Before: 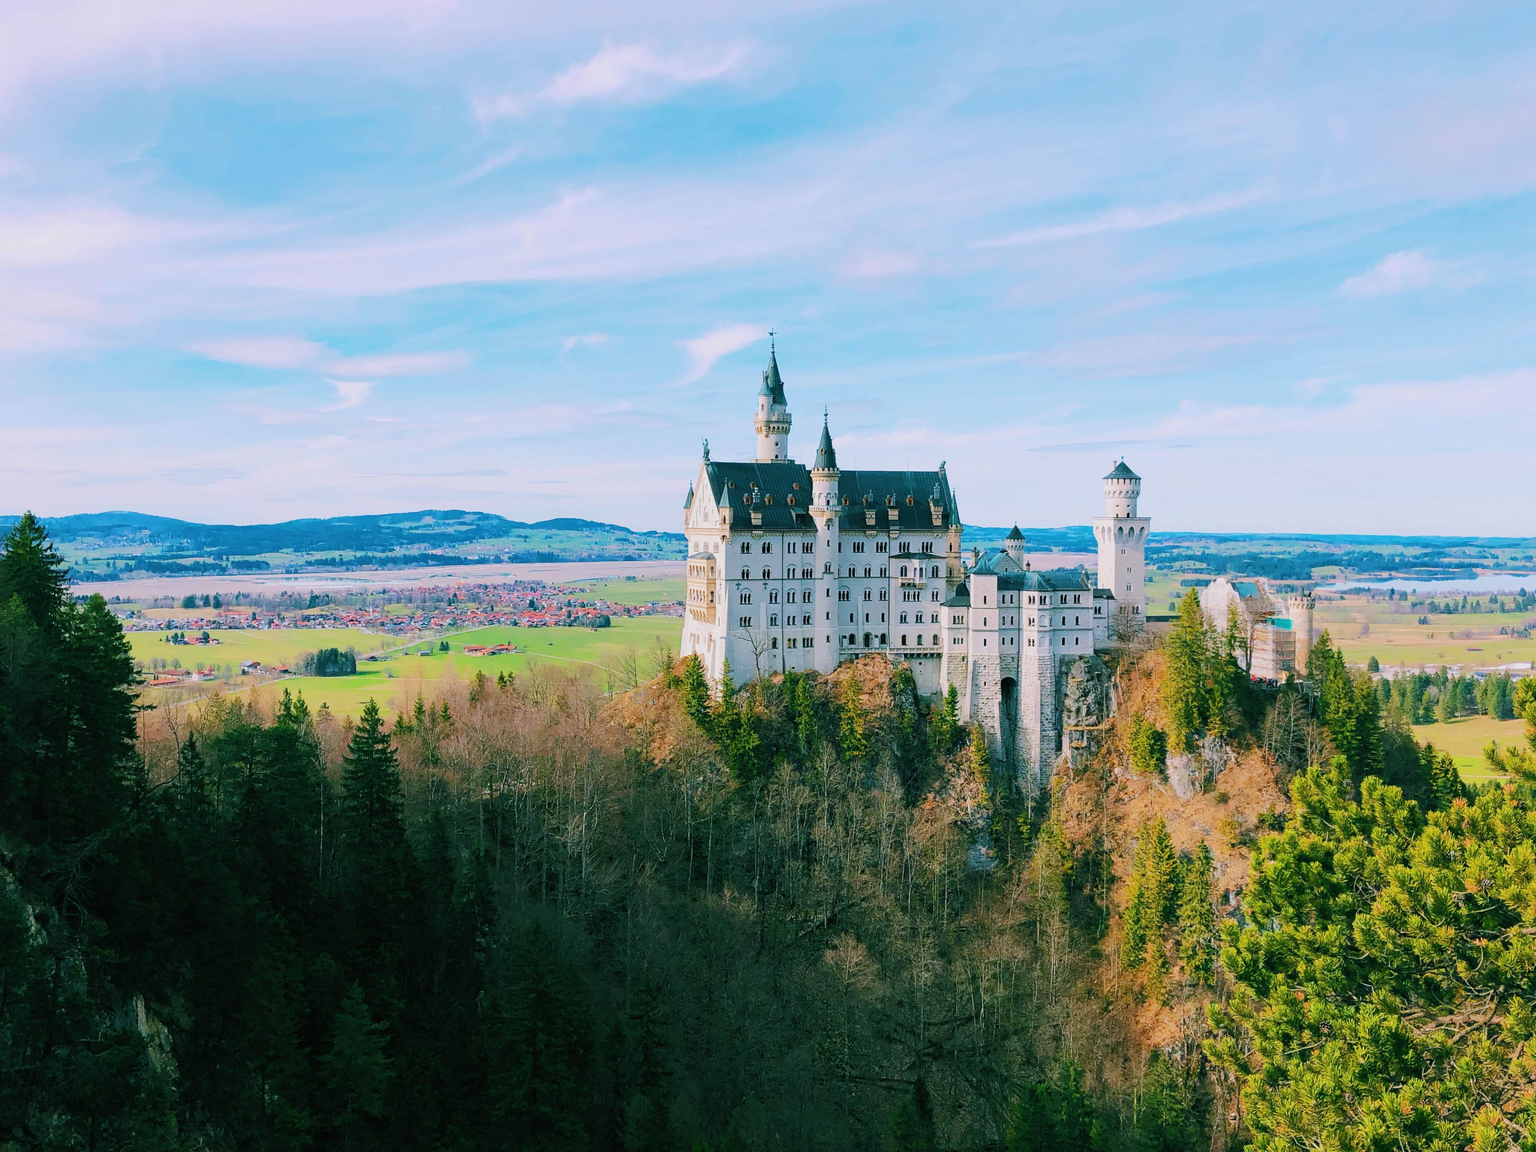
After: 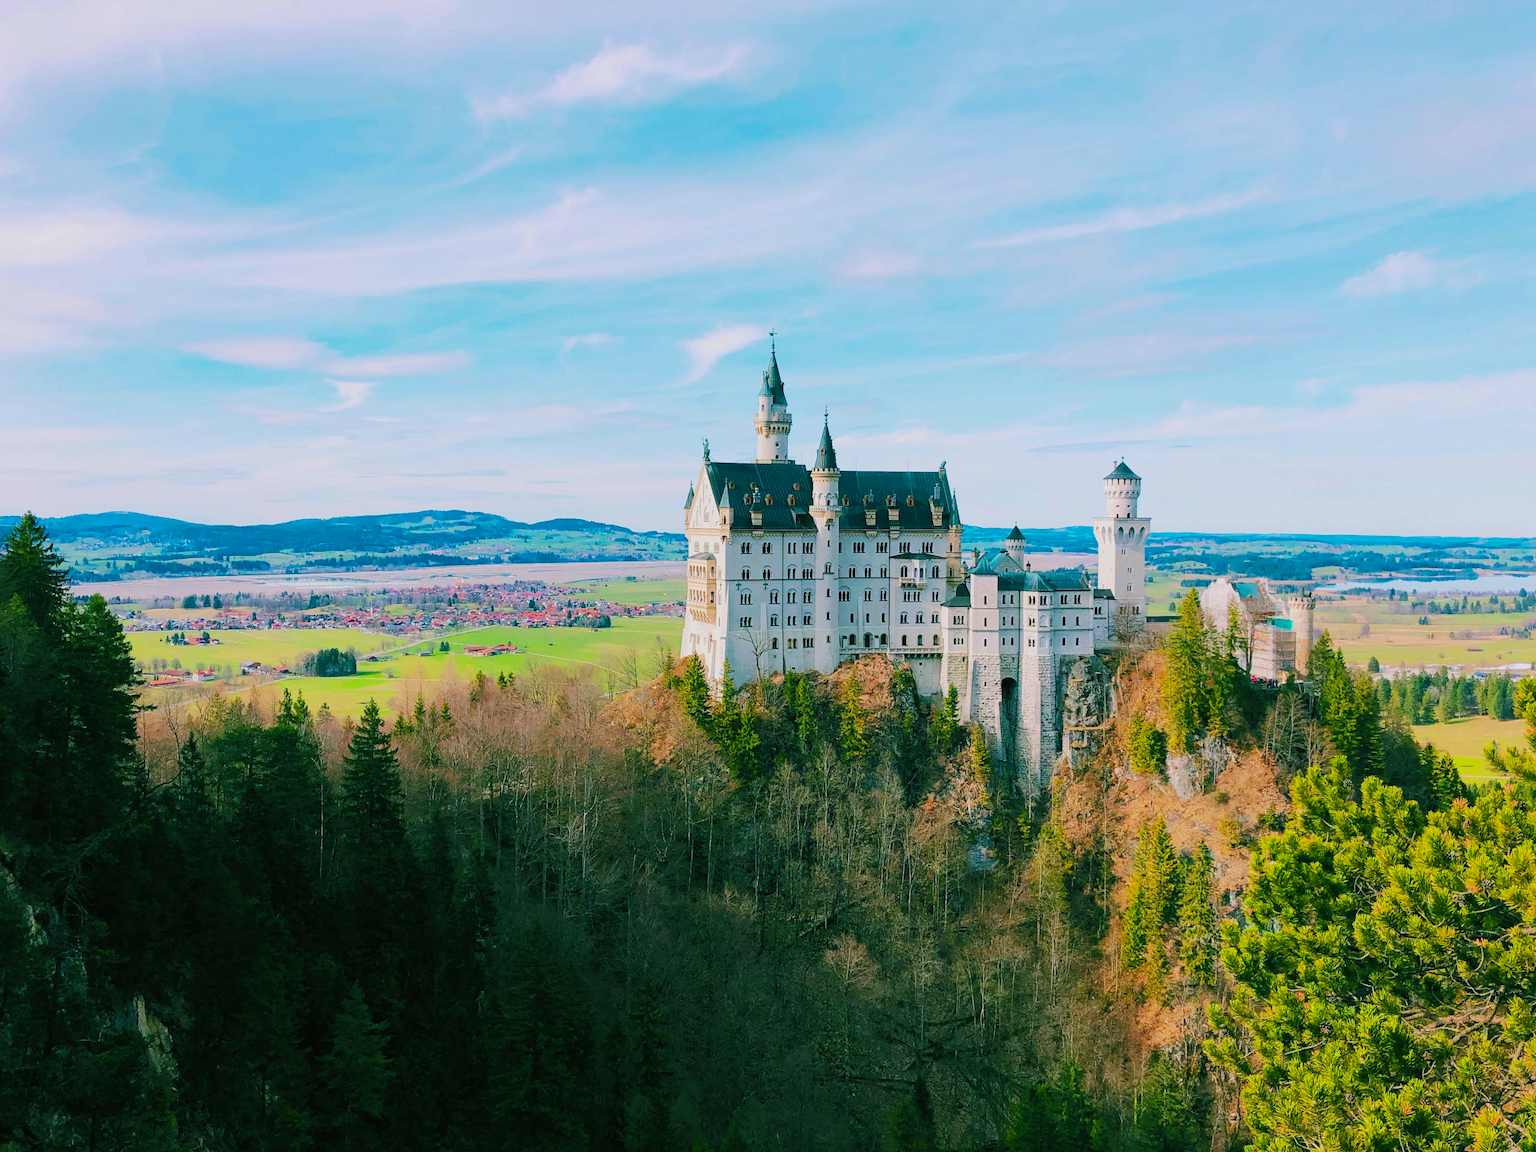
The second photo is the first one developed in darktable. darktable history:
color calibration: output R [0.972, 0.068, -0.094, 0], output G [-0.178, 1.216, -0.086, 0], output B [0.095, -0.136, 0.98, 0], illuminant same as pipeline (D50), adaptation XYZ, x 0.345, y 0.358, temperature 5007.81 K
